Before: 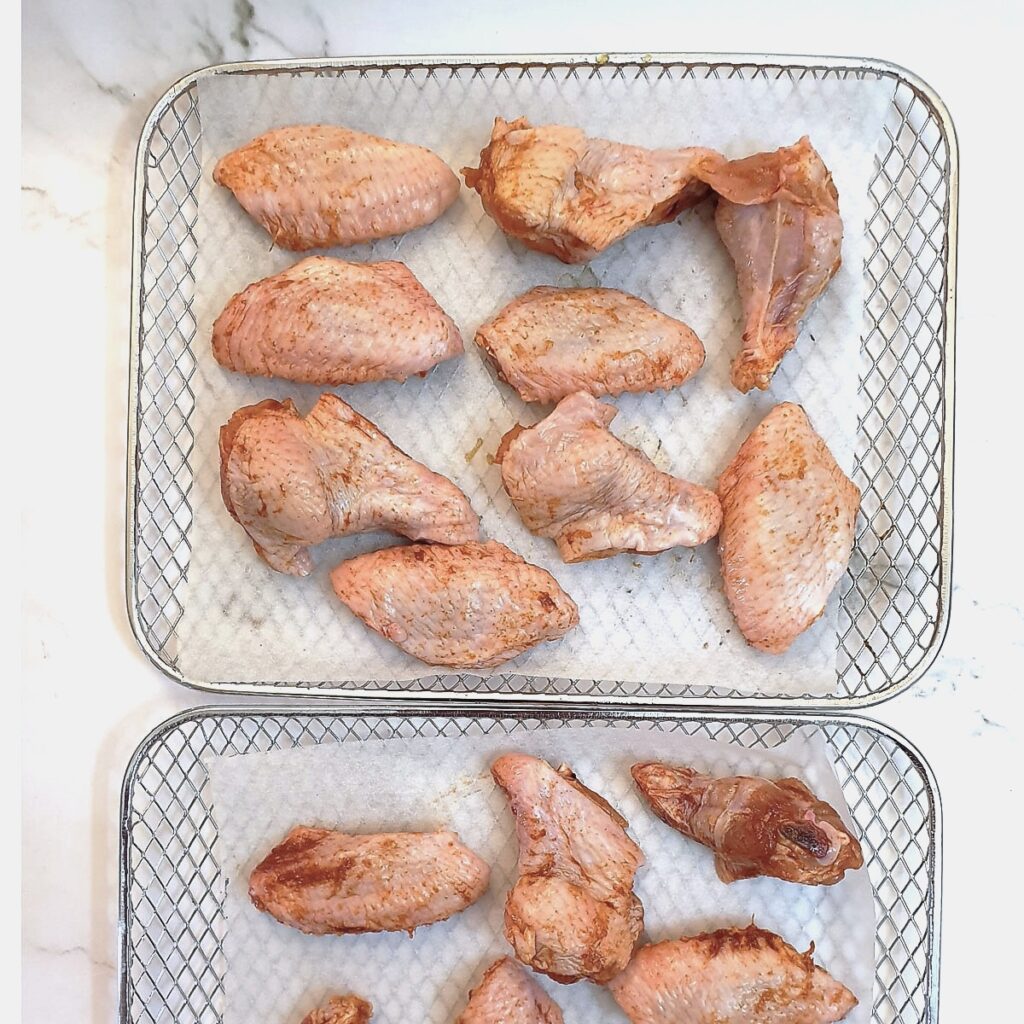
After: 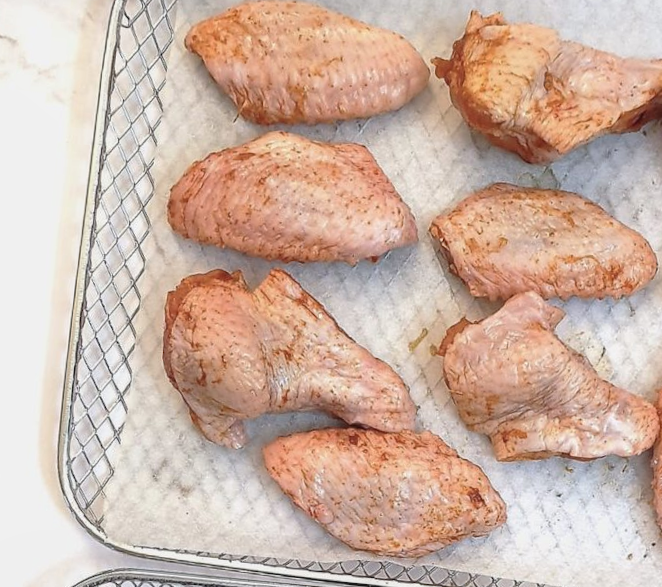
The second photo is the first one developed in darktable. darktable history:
crop and rotate: angle -5.52°, left 2.079%, top 6.84%, right 27.283%, bottom 30.579%
local contrast: detail 110%
